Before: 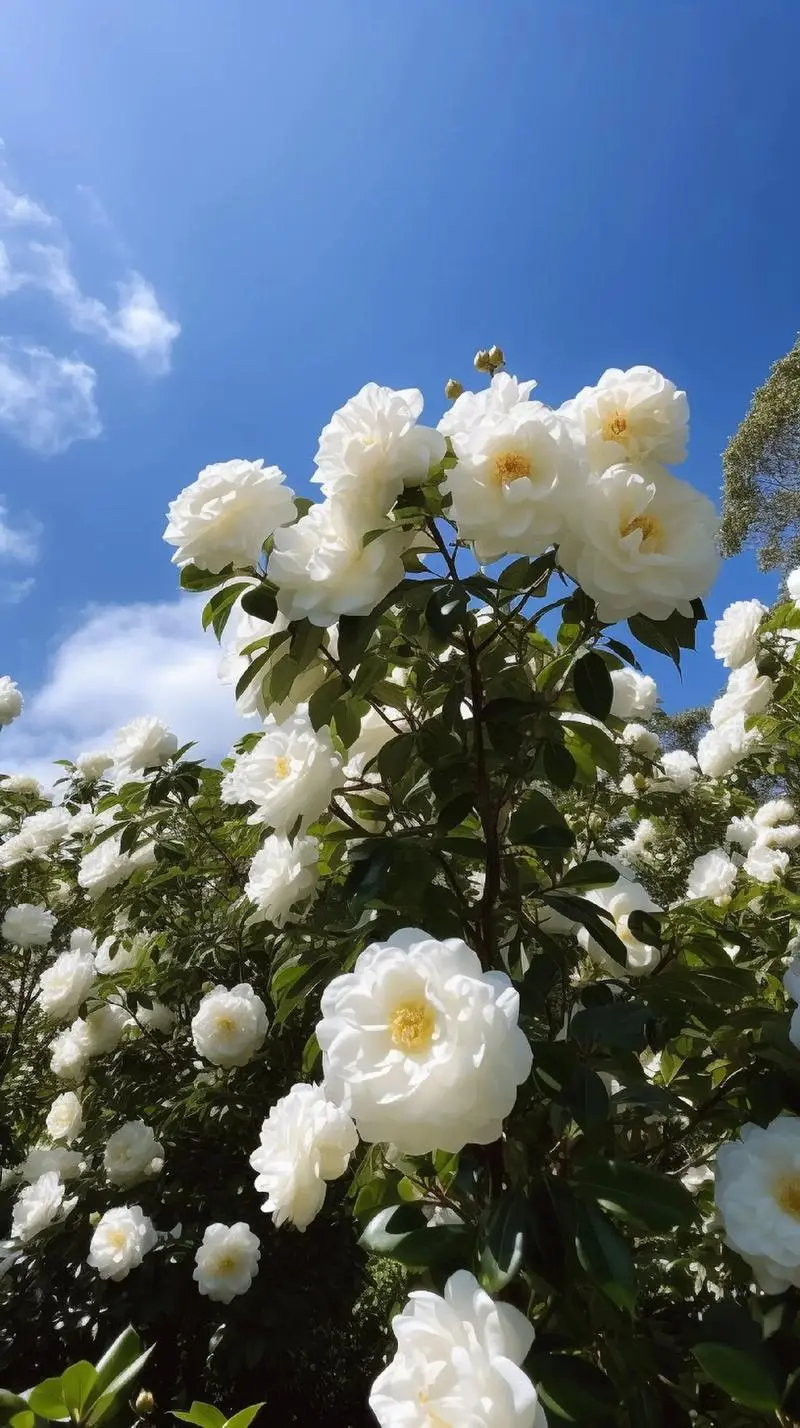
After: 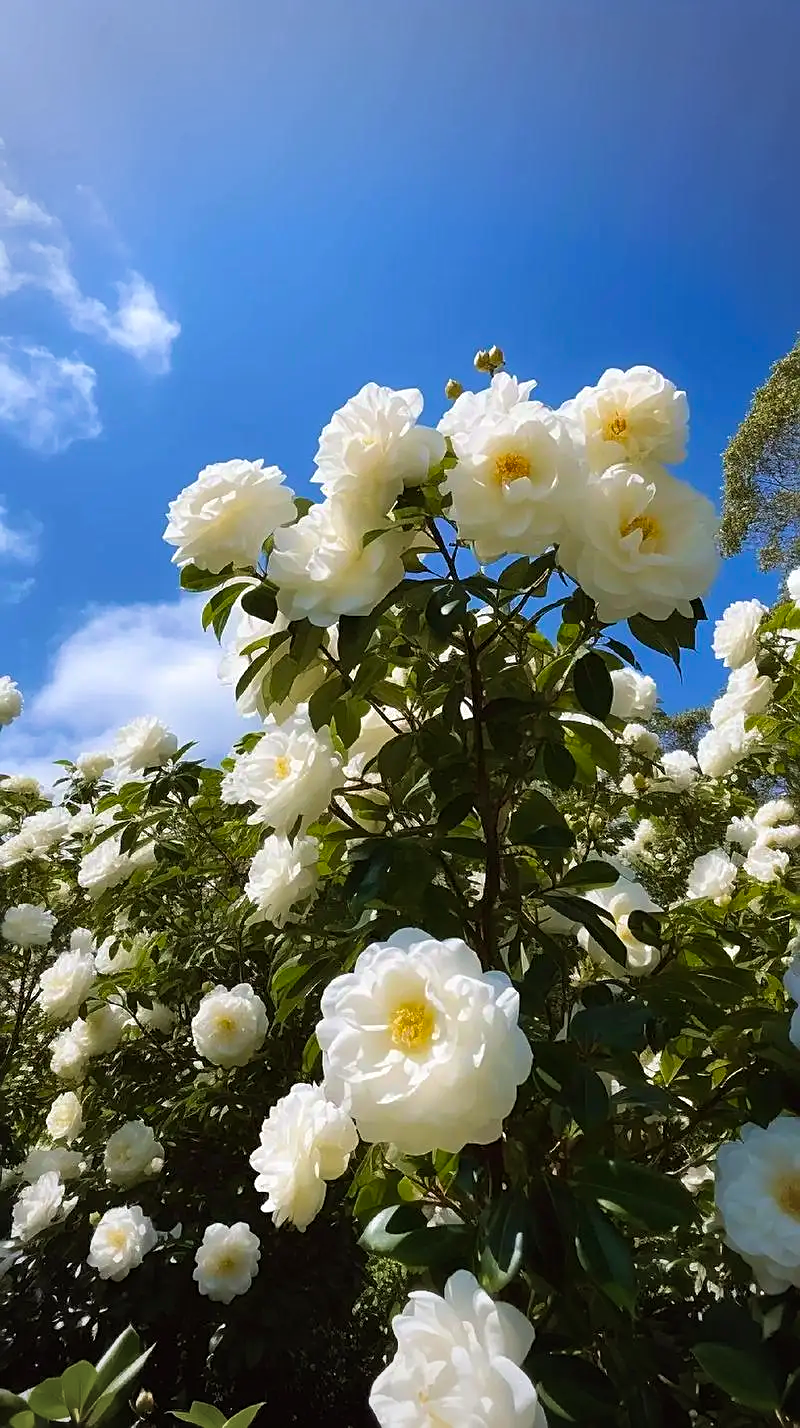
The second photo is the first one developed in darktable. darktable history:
sharpen: on, module defaults
color balance rgb: perceptual saturation grading › global saturation 18.429%, global vibrance 20%
velvia: on, module defaults
vignetting: fall-off start 67.93%, fall-off radius 29.6%, brightness -0.183, saturation -0.299, width/height ratio 0.995, shape 0.857, unbound false
